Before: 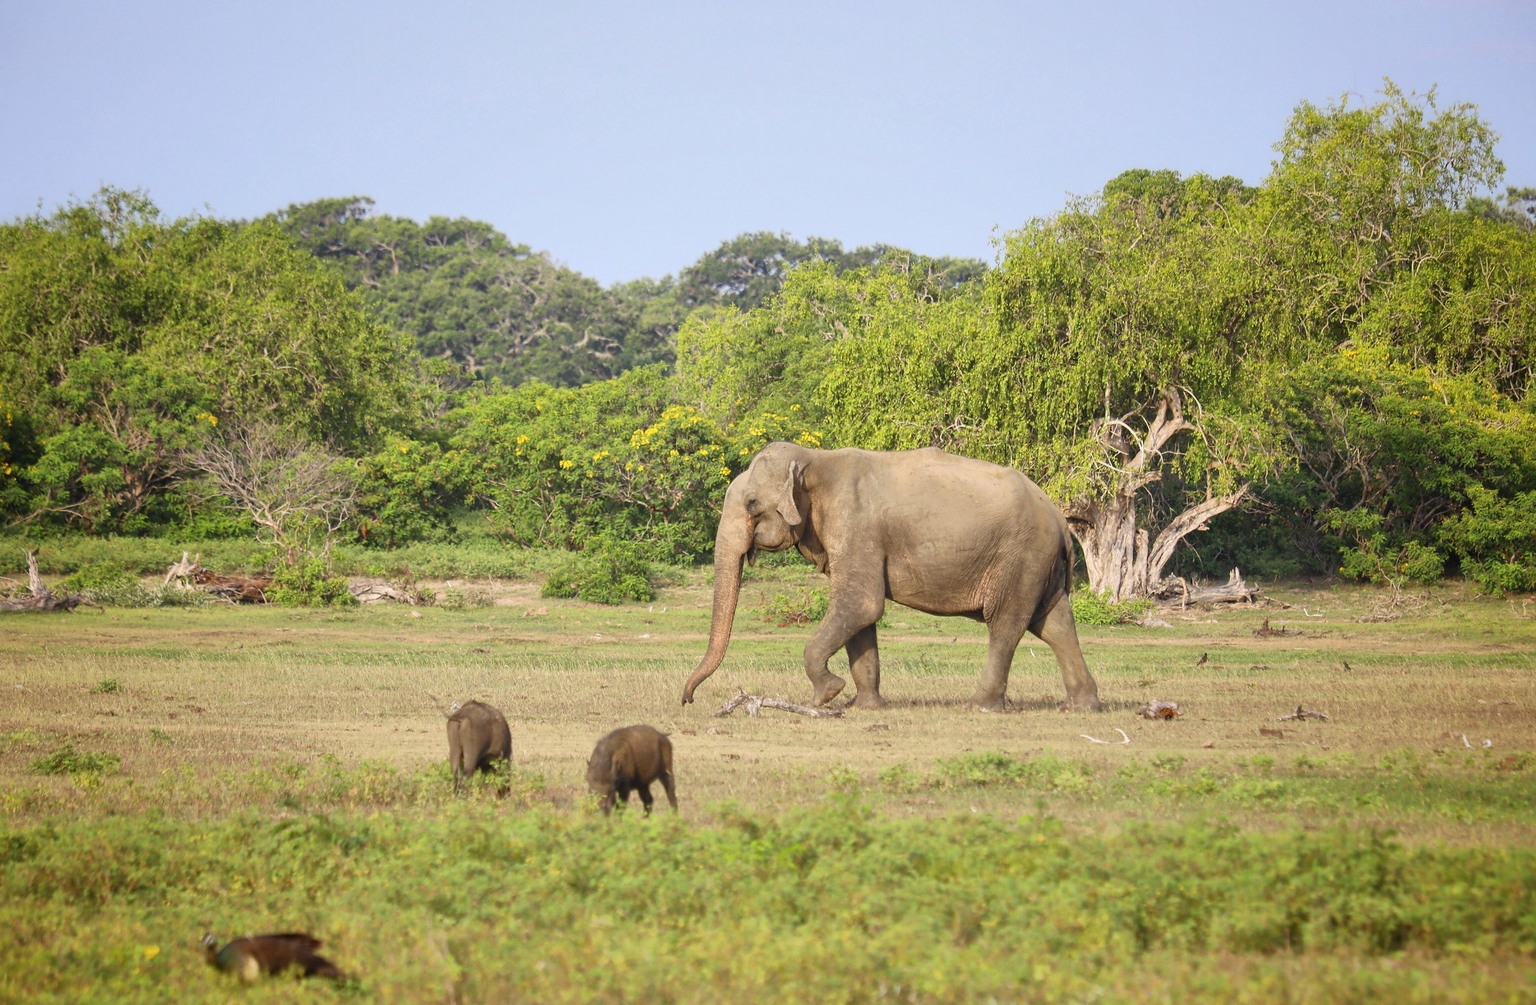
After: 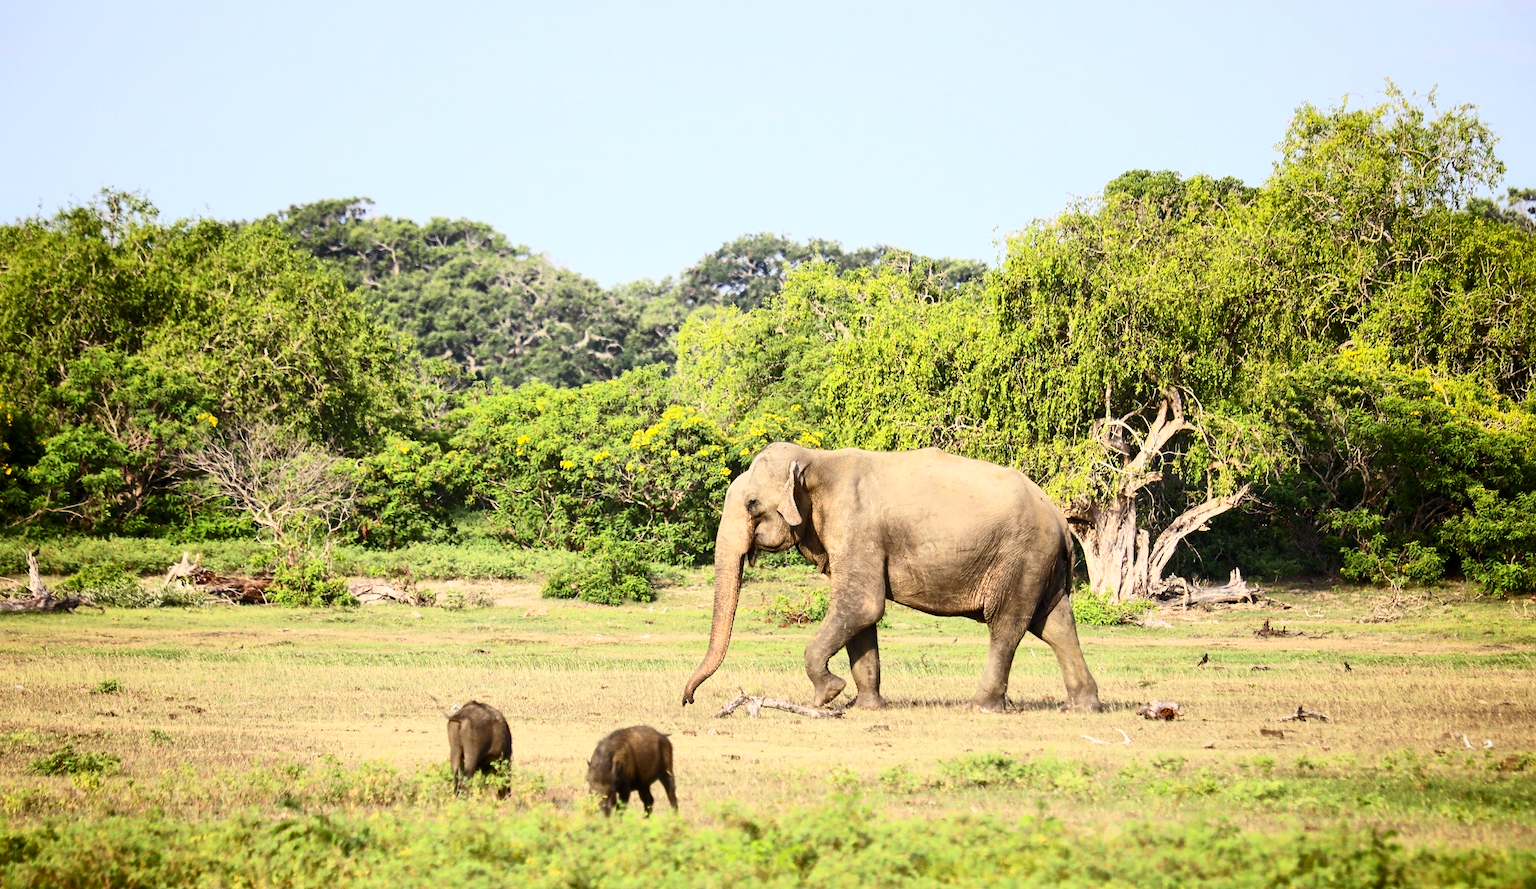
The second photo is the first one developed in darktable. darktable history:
levels: levels [0.026, 0.507, 0.987]
contrast brightness saturation: contrast 0.4, brightness 0.05, saturation 0.25
crop and rotate: top 0%, bottom 11.49%
